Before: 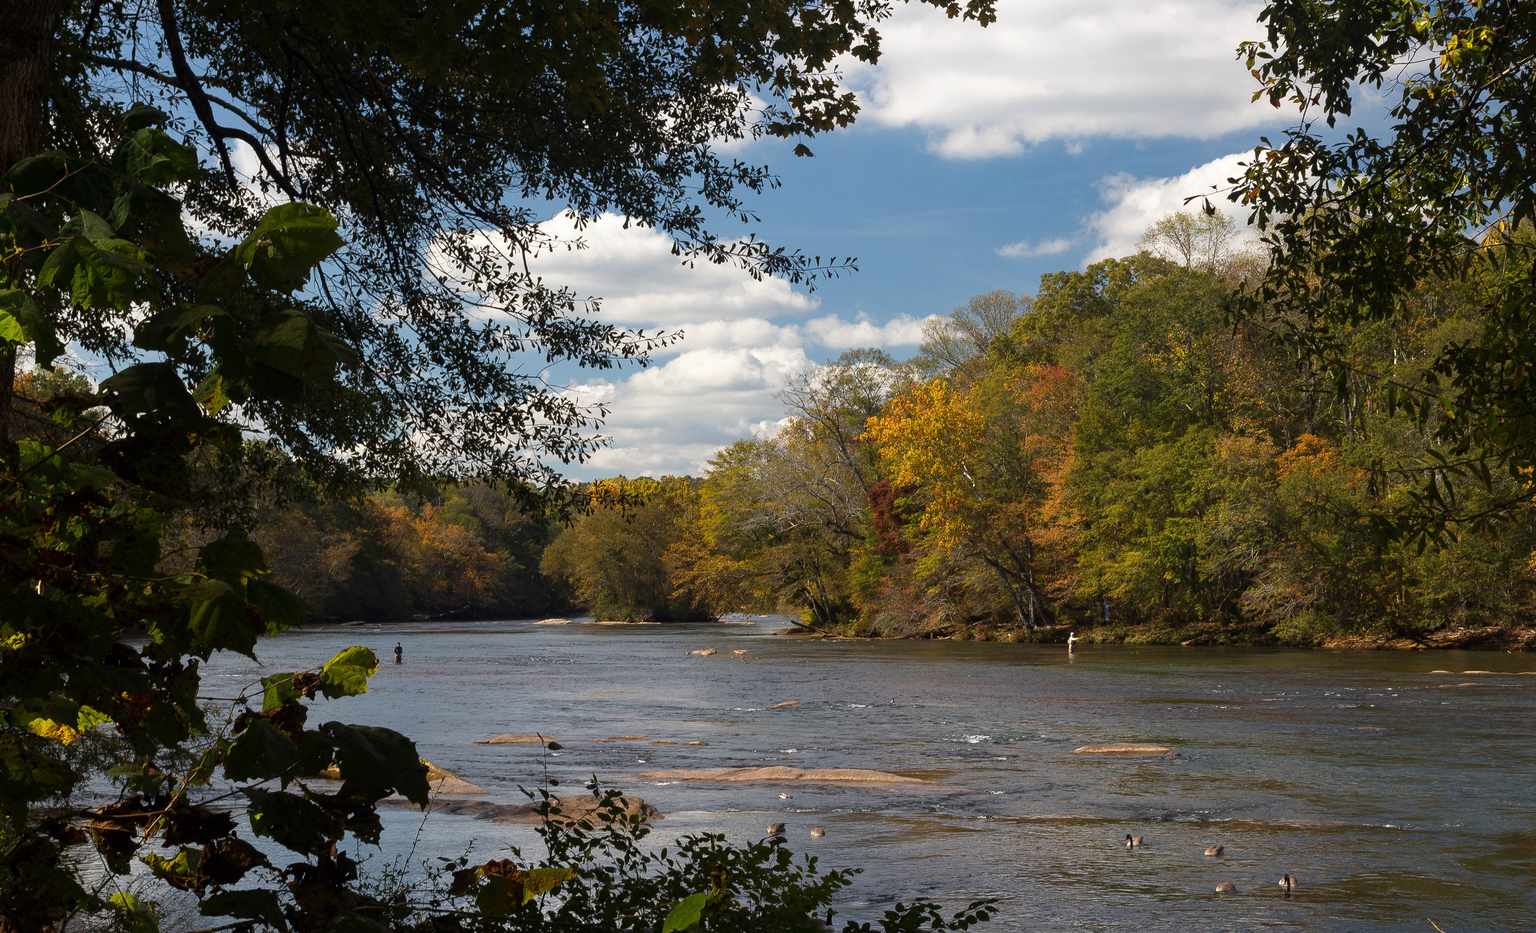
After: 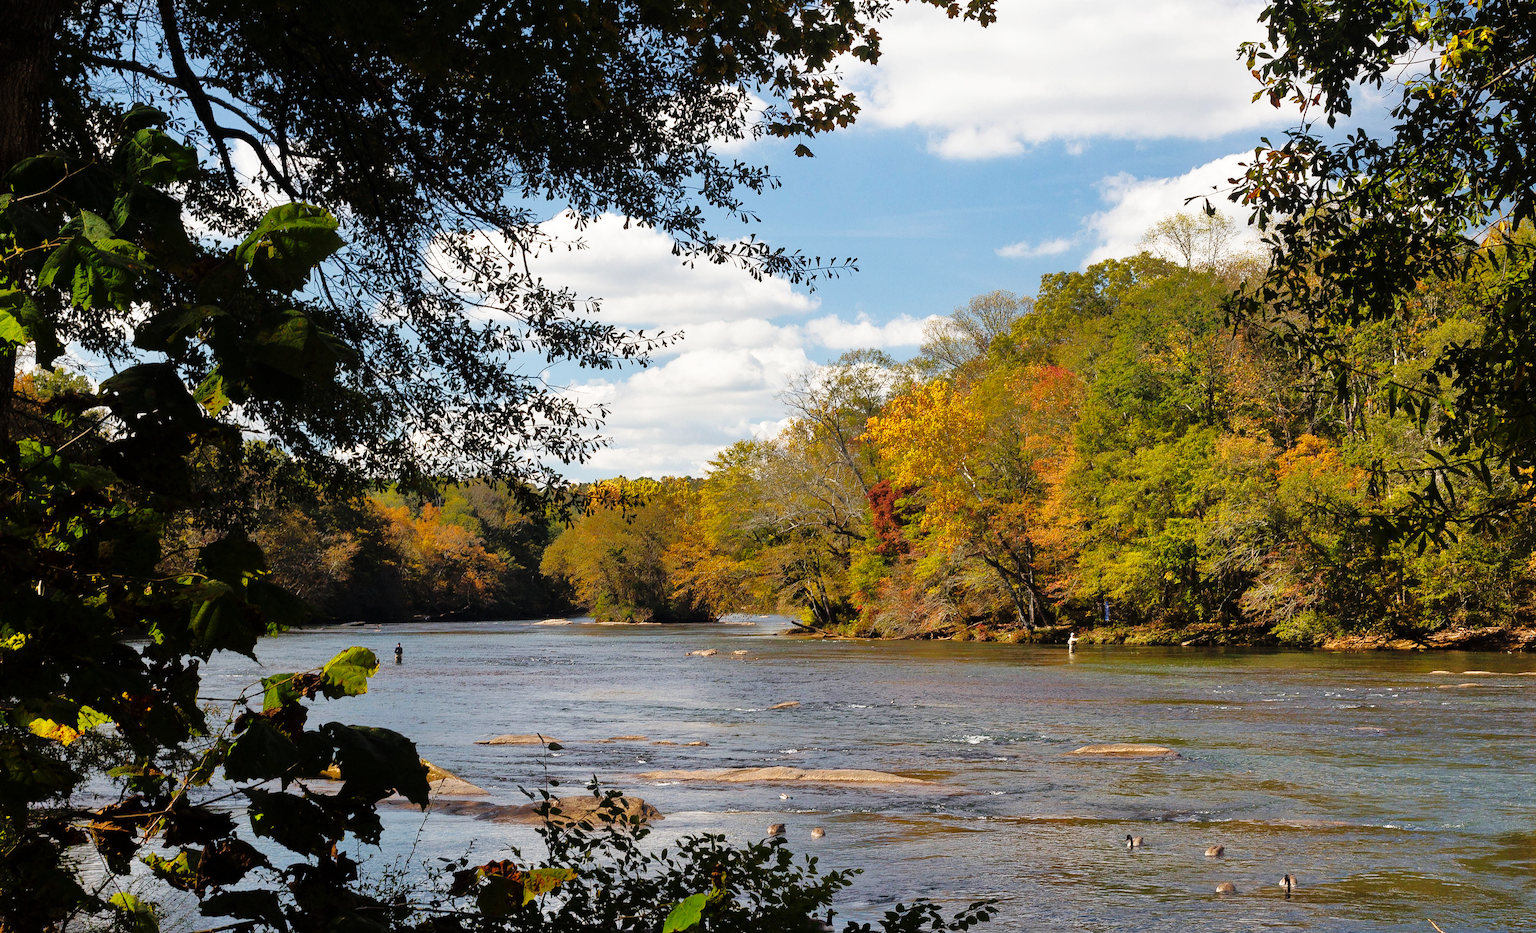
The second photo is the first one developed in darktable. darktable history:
base curve: curves: ch0 [(0, 0) (0.036, 0.025) (0.121, 0.166) (0.206, 0.329) (0.605, 0.79) (1, 1)], preserve colors none
tone equalizer: -8 EV -0.528 EV, -7 EV -0.319 EV, -6 EV -0.083 EV, -5 EV 0.413 EV, -4 EV 0.985 EV, -3 EV 0.791 EV, -2 EV -0.01 EV, -1 EV 0.14 EV, +0 EV -0.012 EV, smoothing 1
